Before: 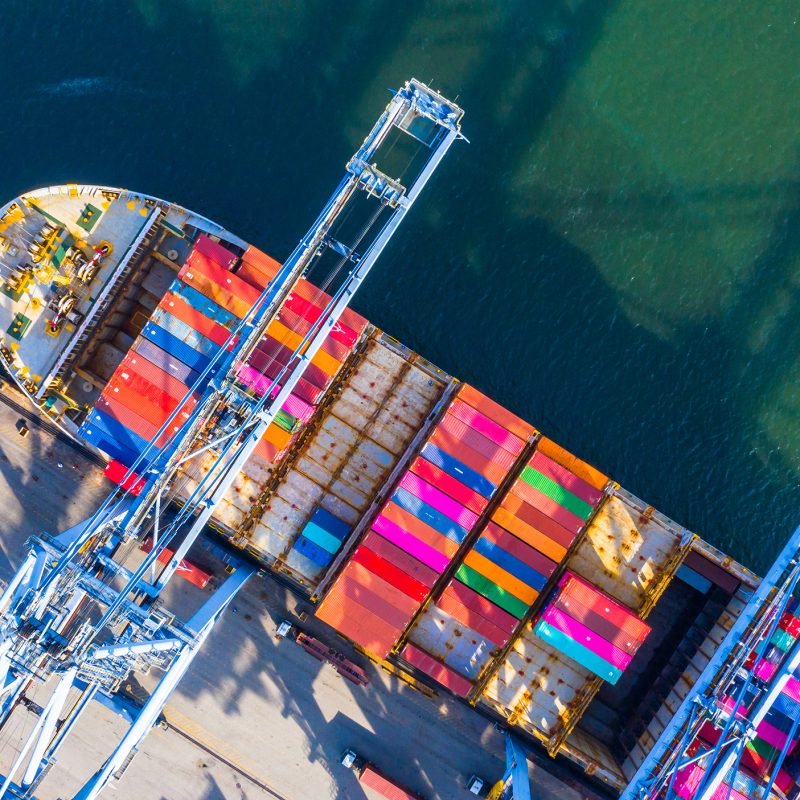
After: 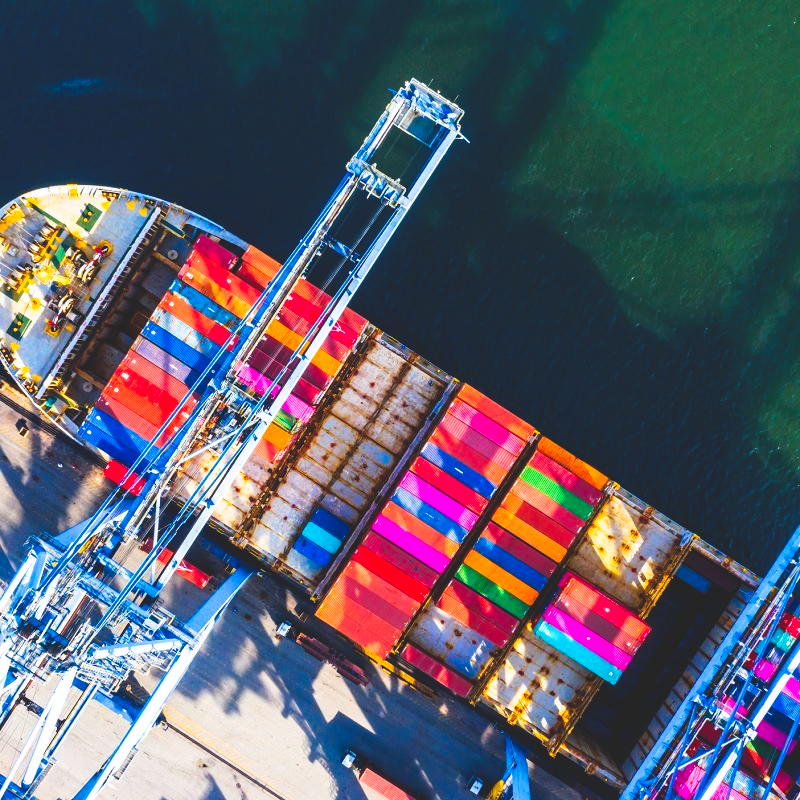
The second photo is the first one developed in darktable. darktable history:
tone curve: curves: ch0 [(0, 0) (0.003, 0.147) (0.011, 0.147) (0.025, 0.147) (0.044, 0.147) (0.069, 0.147) (0.1, 0.15) (0.136, 0.158) (0.177, 0.174) (0.224, 0.198) (0.277, 0.241) (0.335, 0.292) (0.399, 0.361) (0.468, 0.452) (0.543, 0.568) (0.623, 0.679) (0.709, 0.793) (0.801, 0.886) (0.898, 0.966) (1, 1)], preserve colors none
